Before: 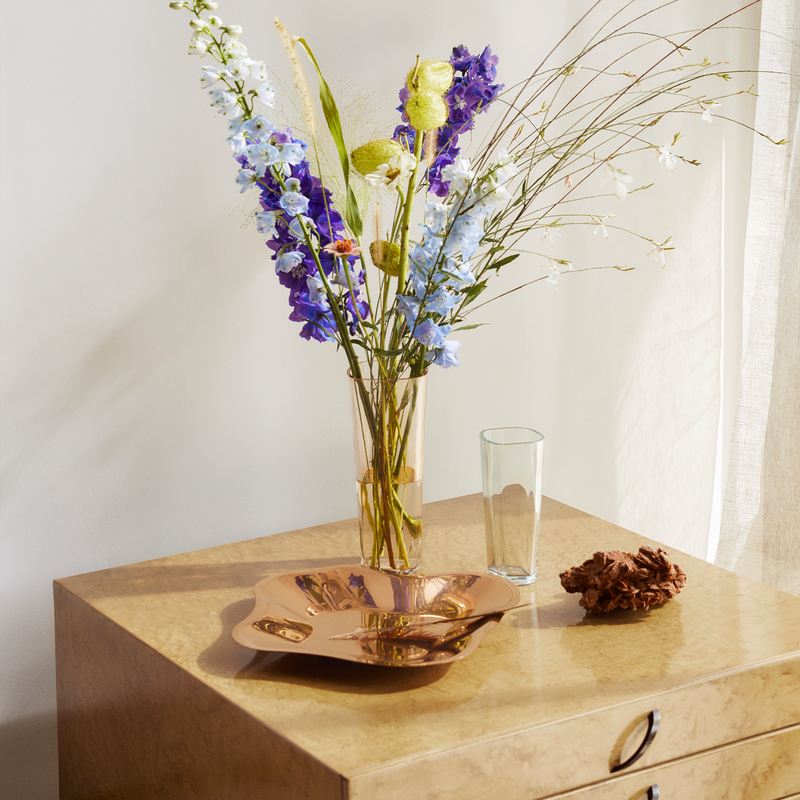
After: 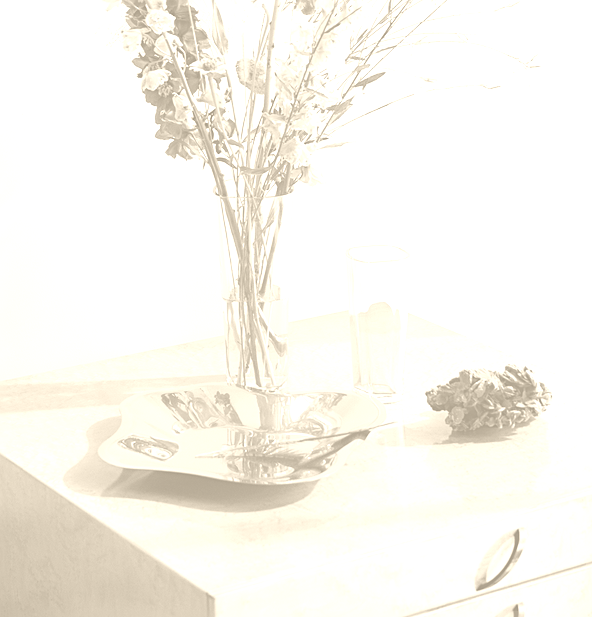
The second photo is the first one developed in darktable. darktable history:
crop: left 16.871%, top 22.857%, right 9.116%
colorize: hue 36°, saturation 71%, lightness 80.79%
sharpen: radius 2.167, amount 0.381, threshold 0
